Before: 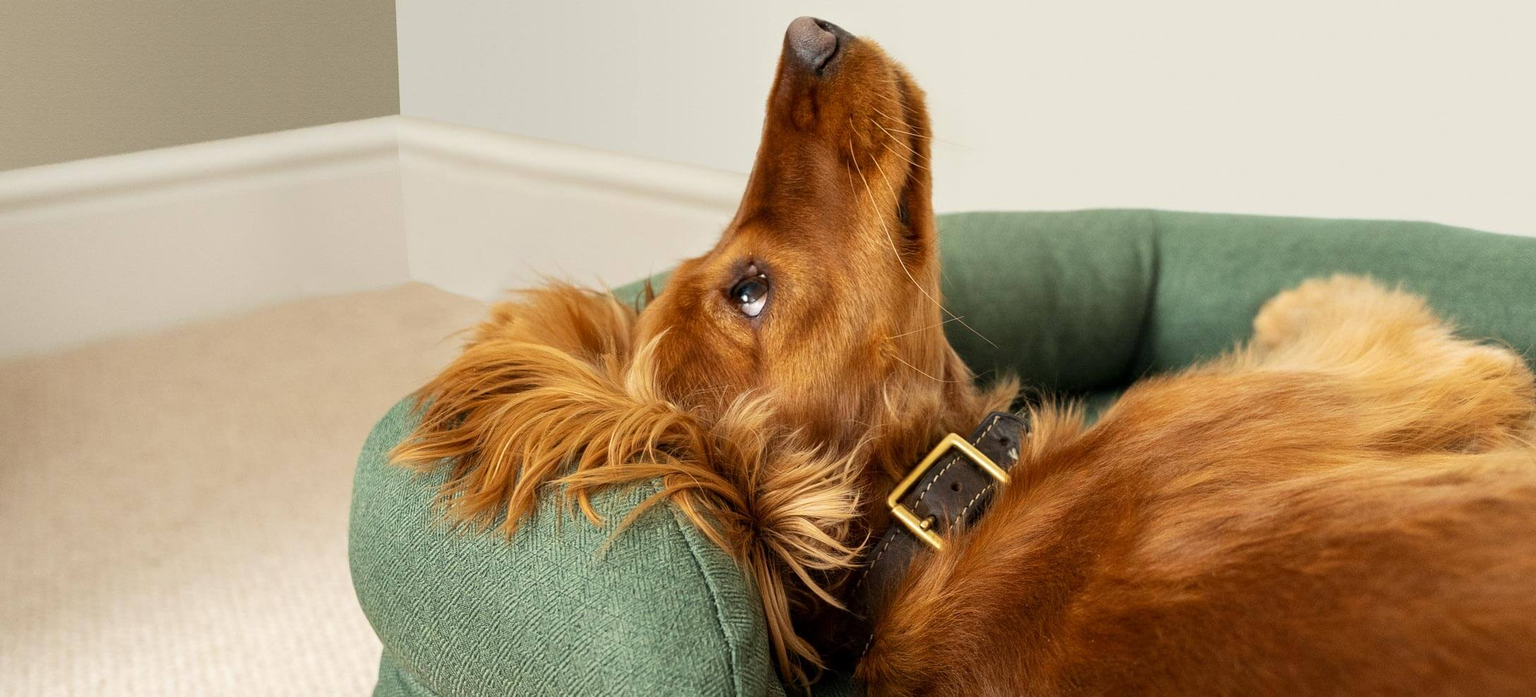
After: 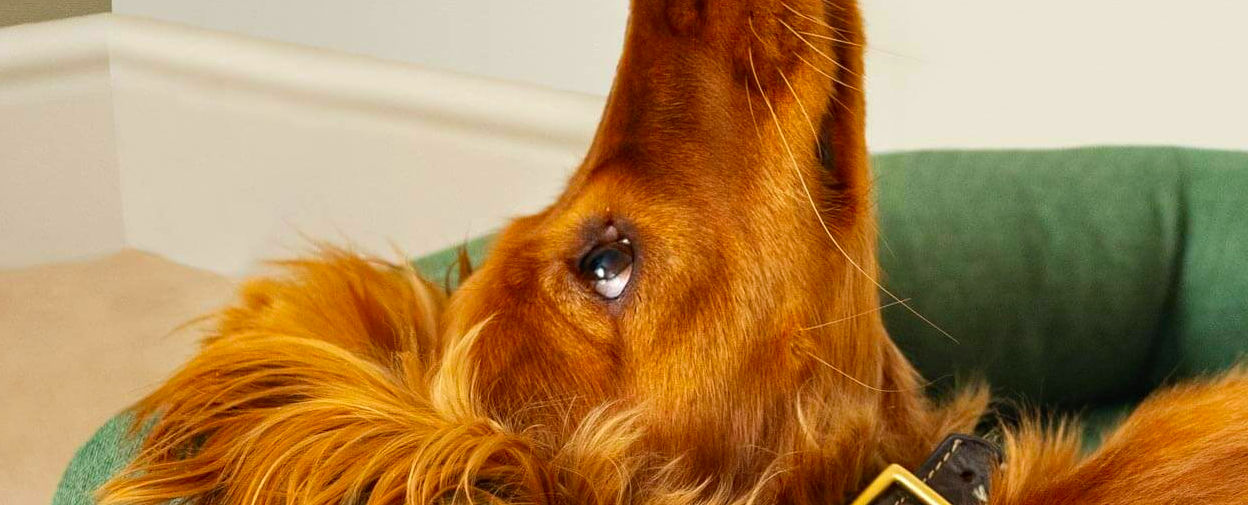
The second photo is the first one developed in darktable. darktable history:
contrast brightness saturation: brightness -0.028, saturation 0.338
exposure: black level correction -0.003, exposure 0.033 EV, compensate highlight preservation false
crop: left 20.934%, top 15.188%, right 21.694%, bottom 33.657%
haze removal: strength 0.296, distance 0.247, compatibility mode true, adaptive false
